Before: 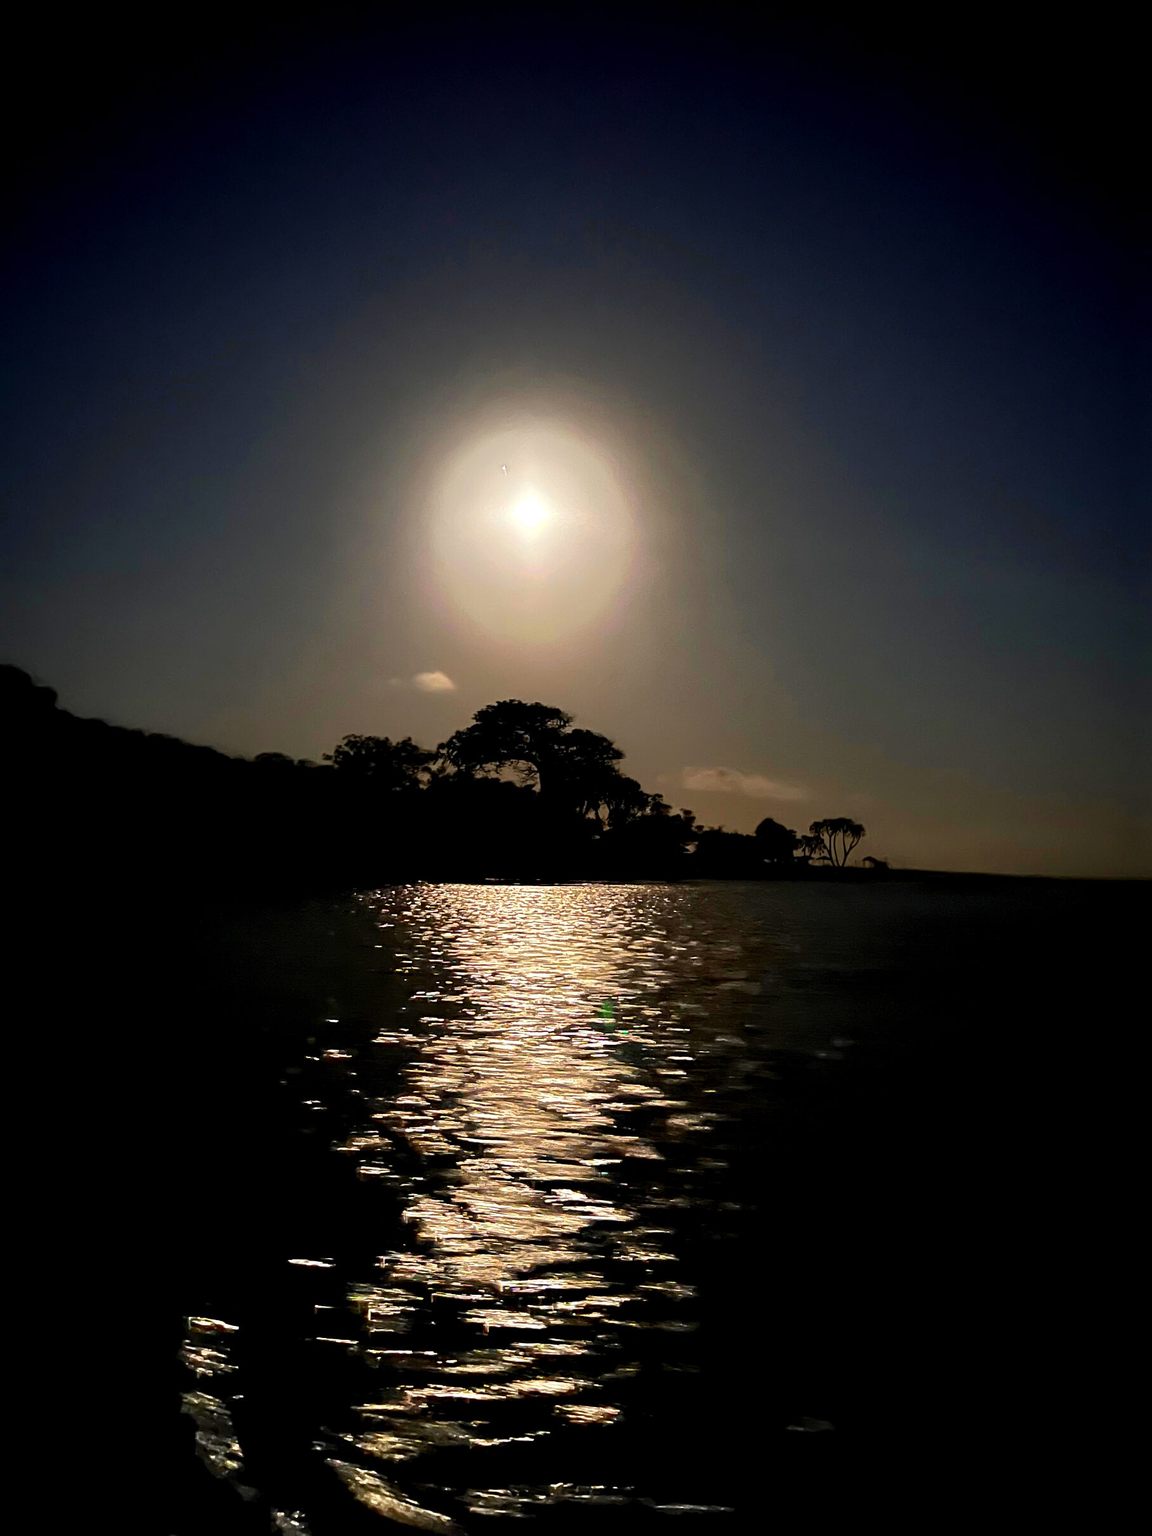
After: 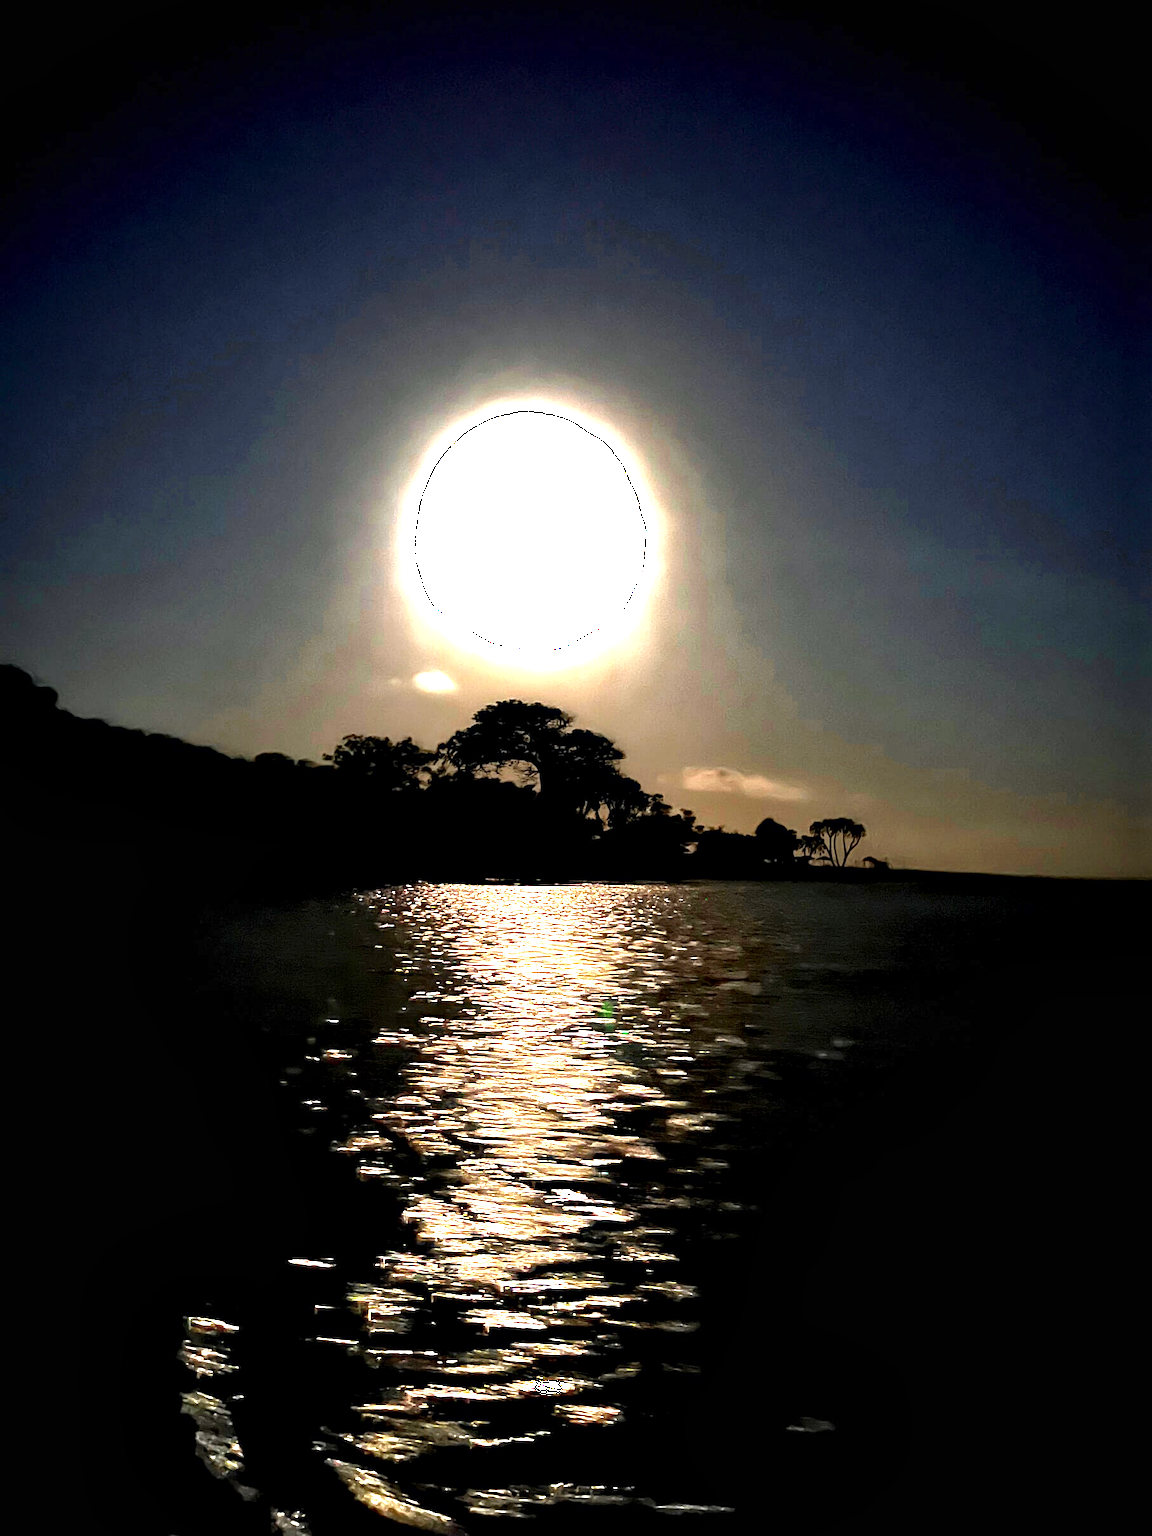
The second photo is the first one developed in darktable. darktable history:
local contrast: mode bilateral grid, contrast 25, coarseness 60, detail 151%, midtone range 0.2
exposure: black level correction 0, exposure 0.949 EV, compensate highlight preservation false
haze removal: compatibility mode true, adaptive false
